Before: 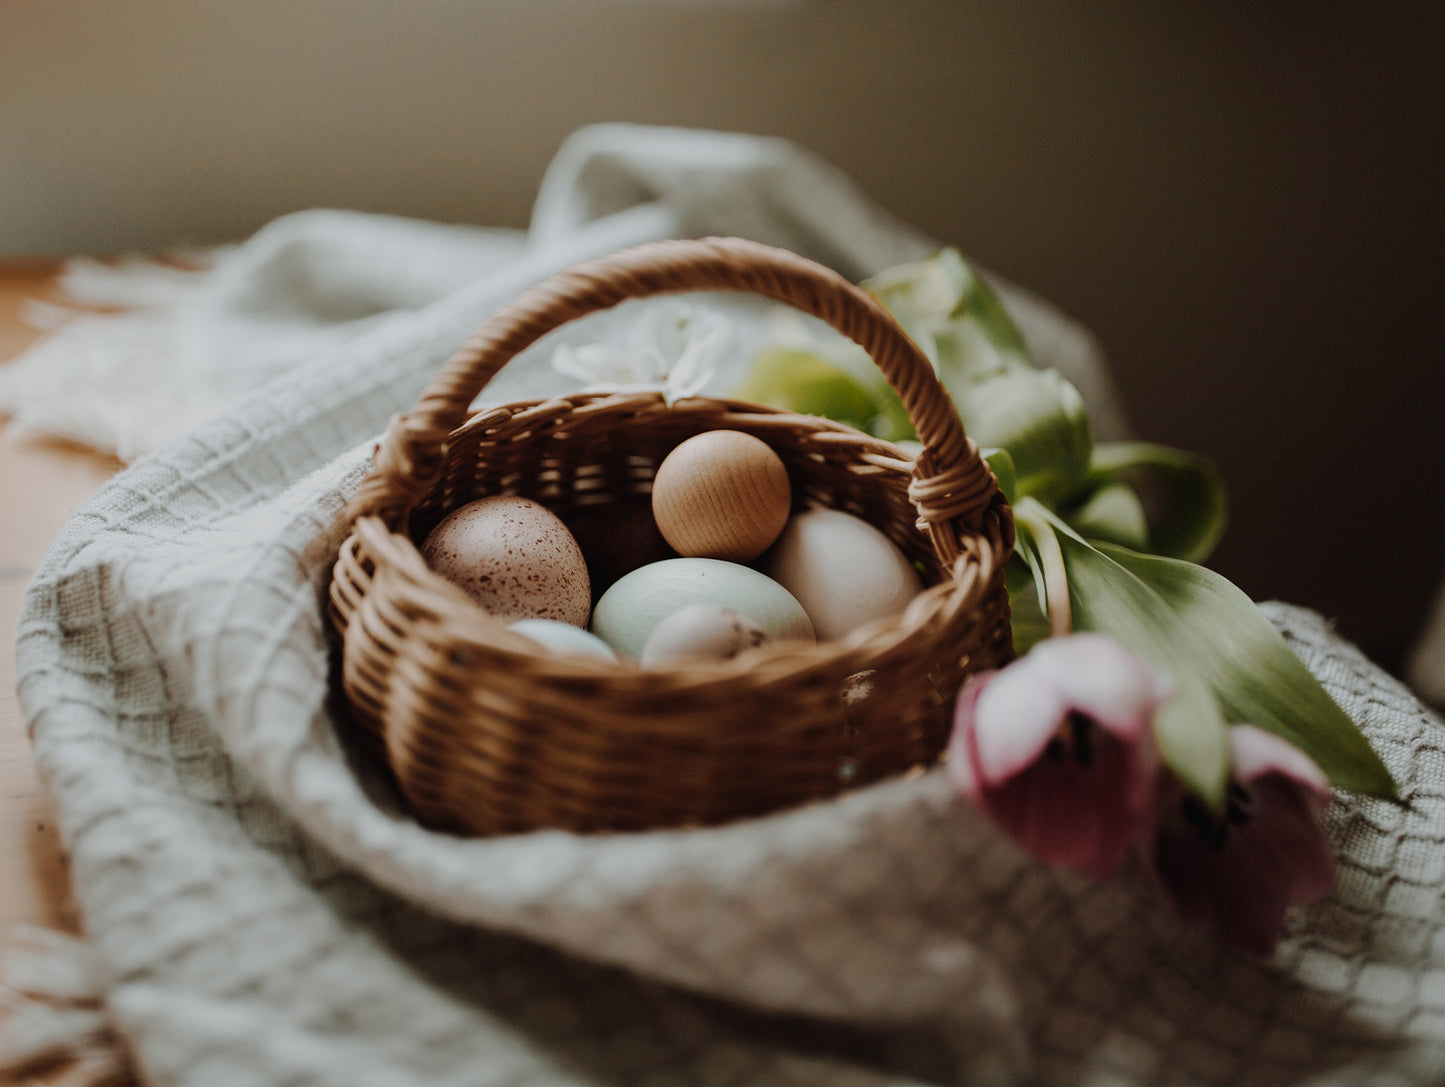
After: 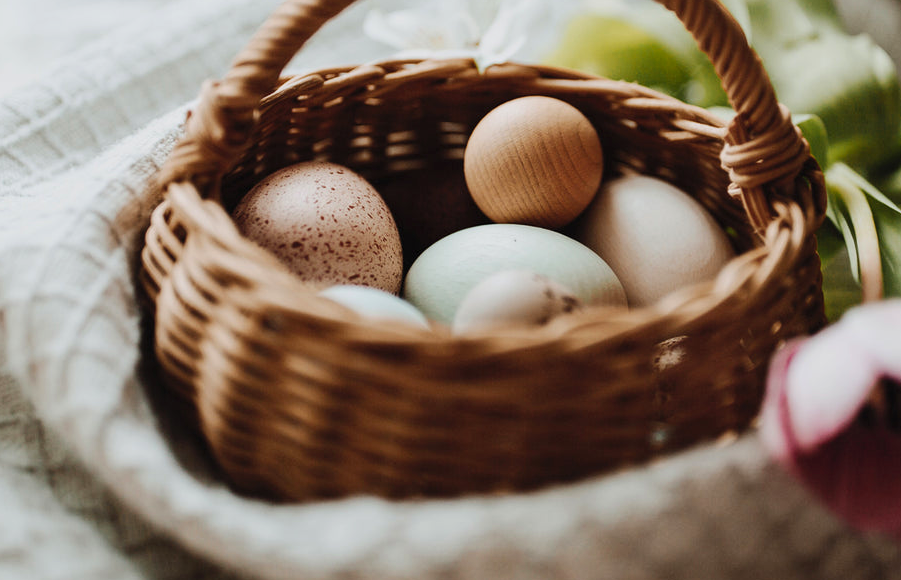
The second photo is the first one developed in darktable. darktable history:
contrast brightness saturation: contrast 0.195, brightness 0.149, saturation 0.142
crop: left 13.039%, top 30.783%, right 24.607%, bottom 15.773%
